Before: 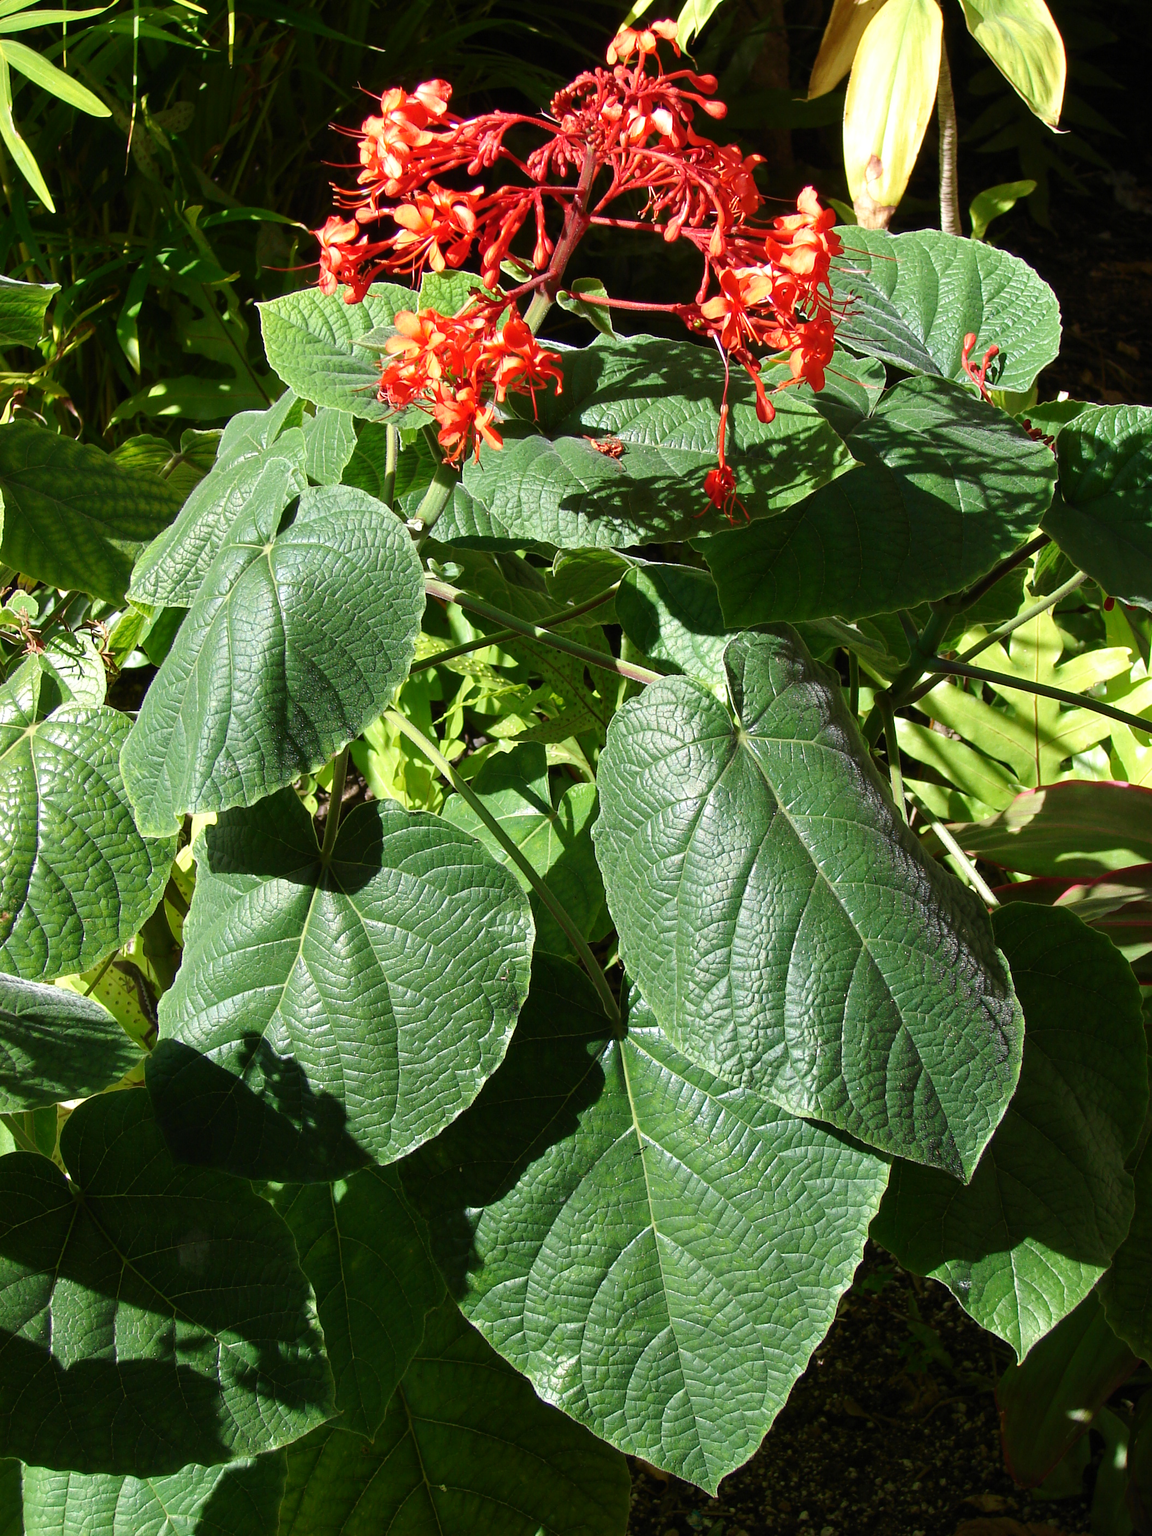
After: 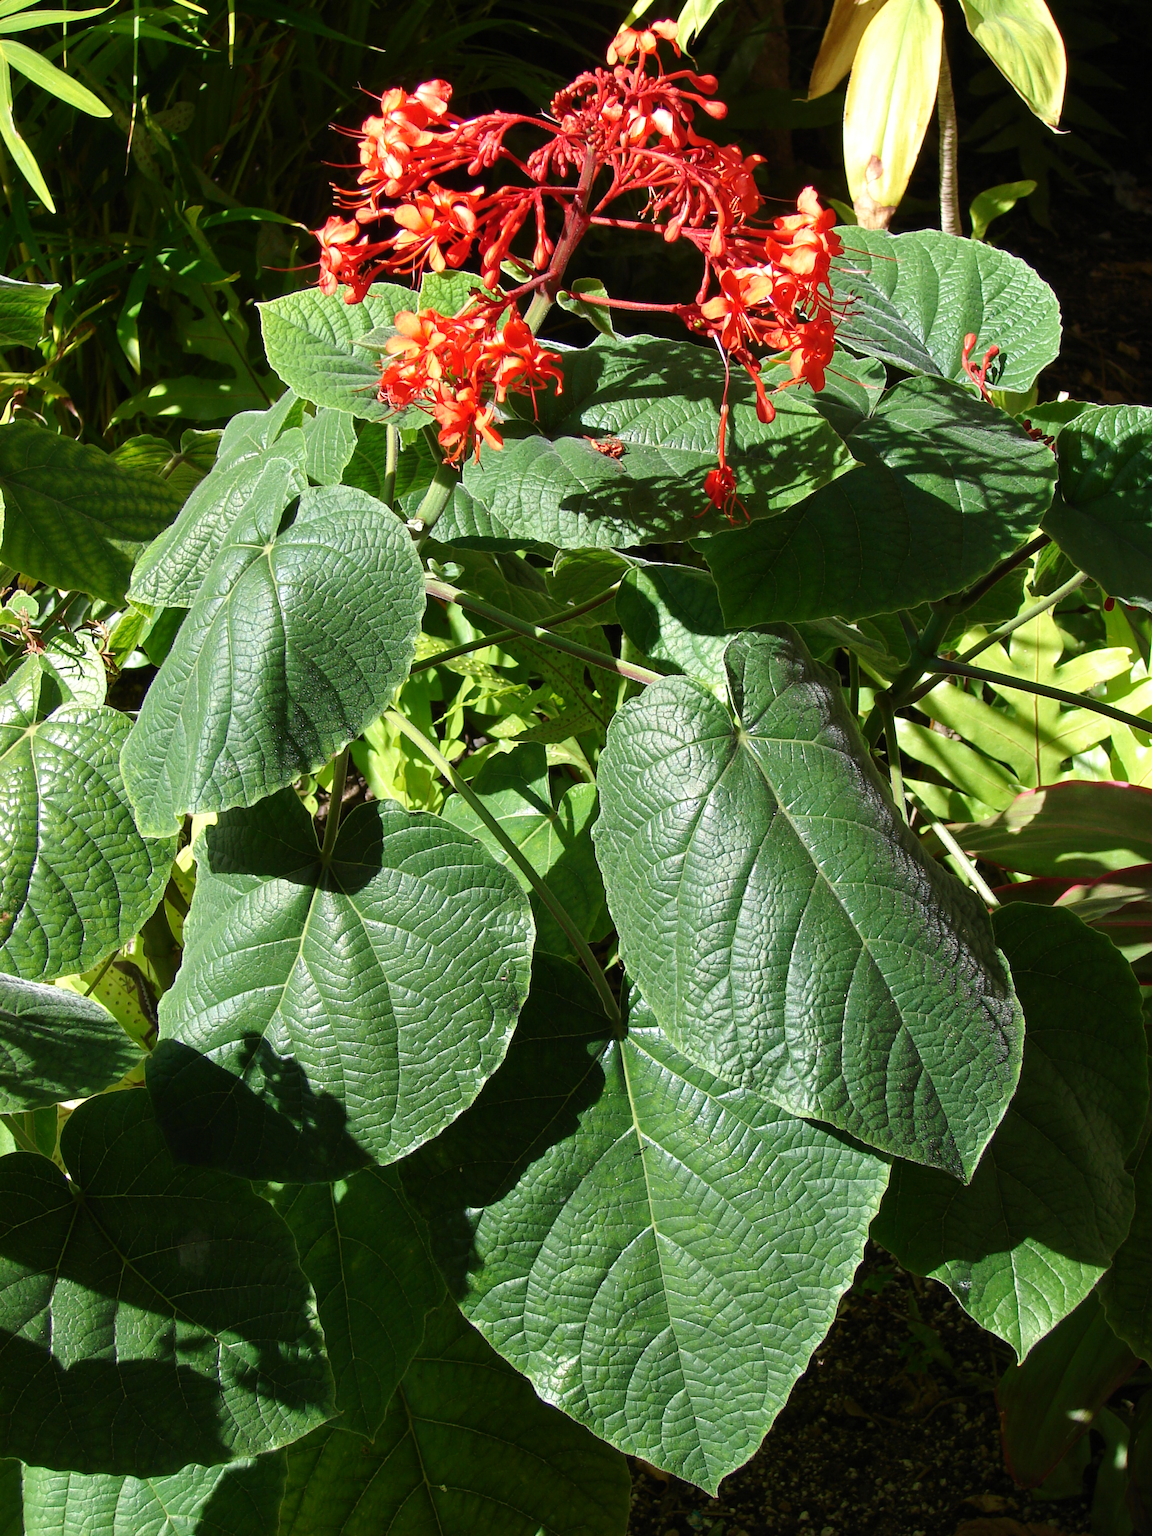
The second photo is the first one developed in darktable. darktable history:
shadows and highlights: shadows 3.69, highlights -19.13, soften with gaussian
